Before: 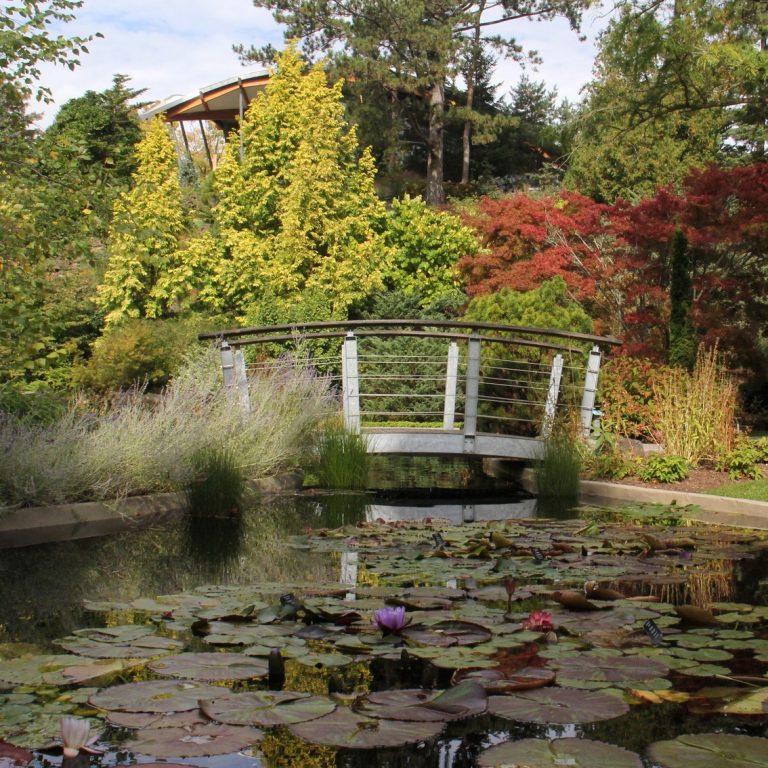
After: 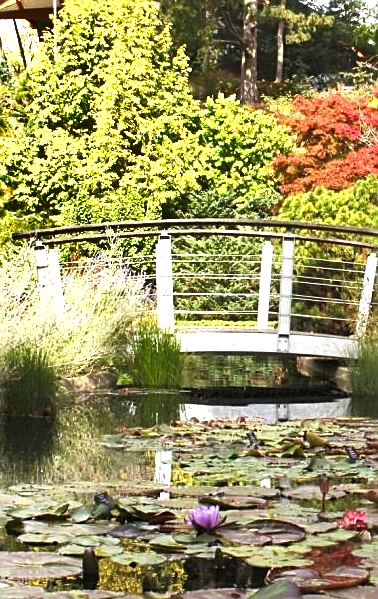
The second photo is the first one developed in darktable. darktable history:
exposure: black level correction 0, exposure 1.744 EV, compensate highlight preservation false
crop and rotate: angle 0.022°, left 24.324%, top 13.249%, right 26.324%, bottom 8.628%
shadows and highlights: radius 100.25, shadows 50.55, highlights -65.94, soften with gaussian
sharpen: on, module defaults
